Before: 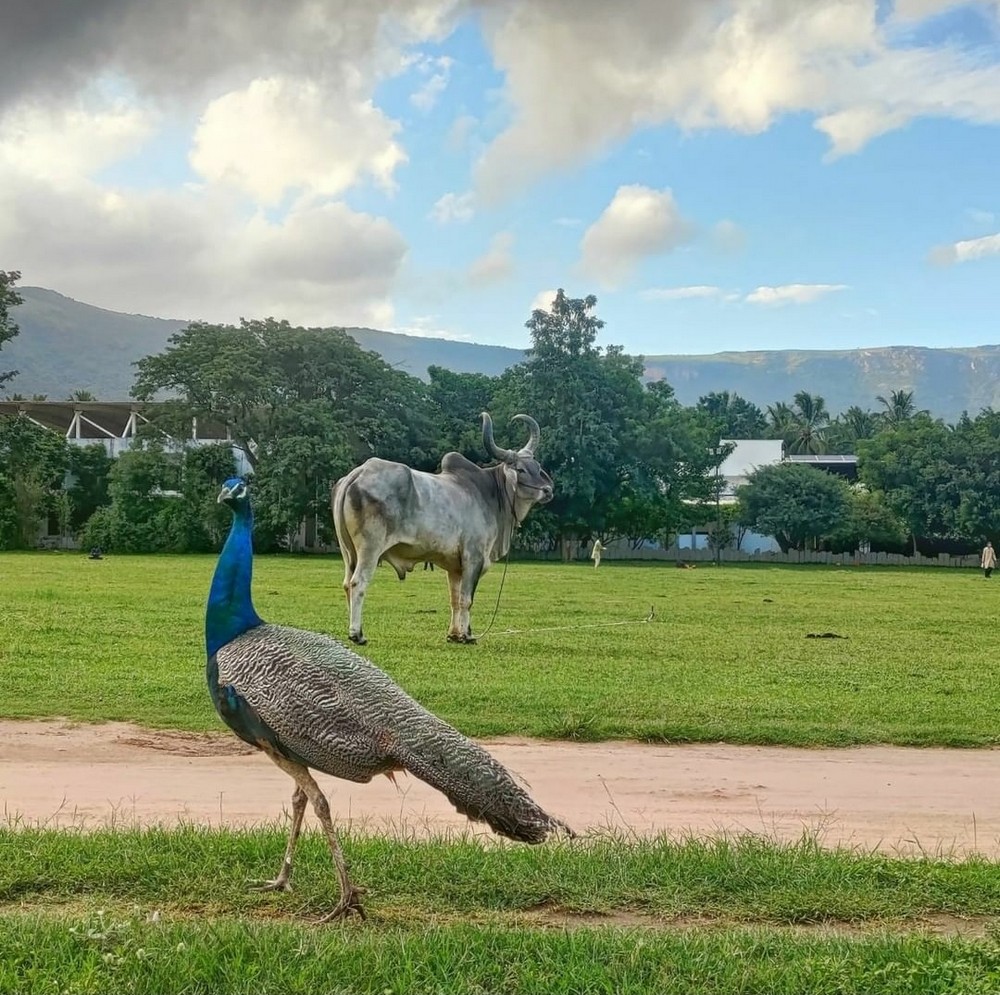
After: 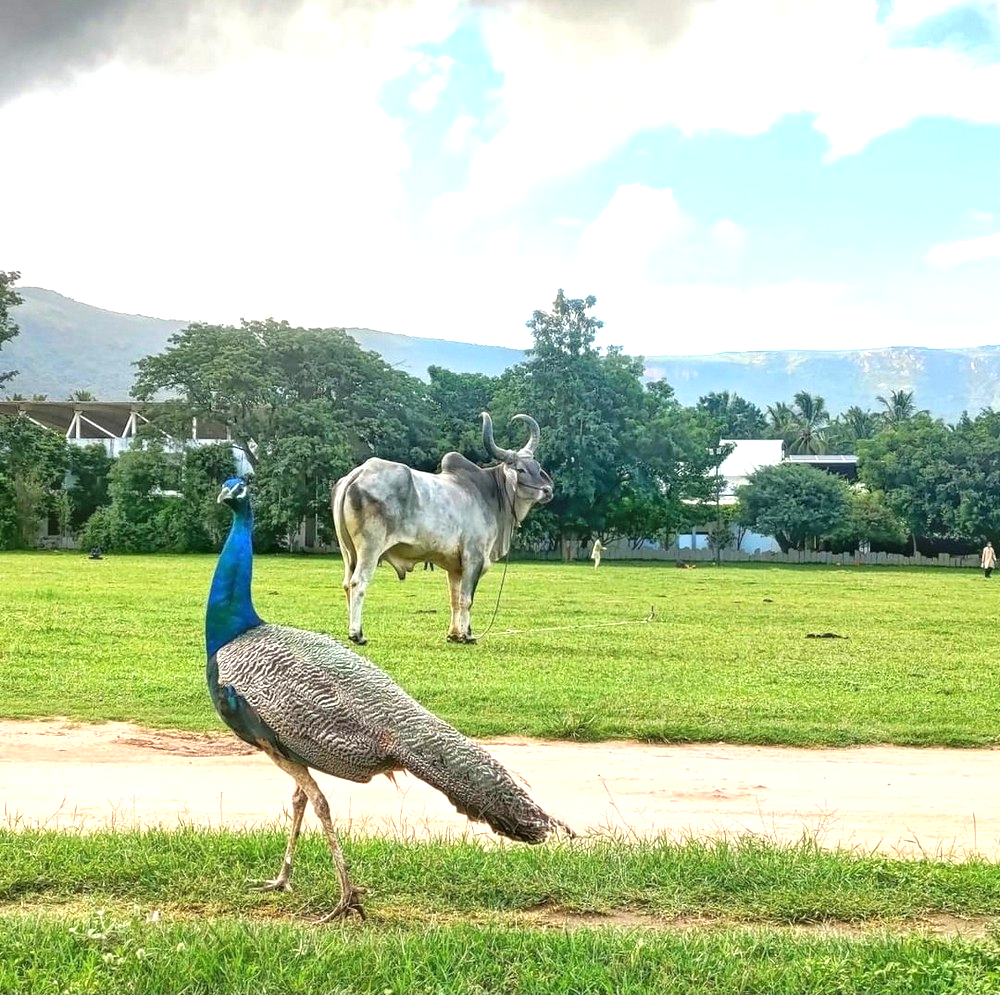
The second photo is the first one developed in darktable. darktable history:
exposure: black level correction 0, exposure 0.703 EV, compensate highlight preservation false
tone equalizer: -8 EV -0.448 EV, -7 EV -0.359 EV, -6 EV -0.314 EV, -5 EV -0.244 EV, -3 EV 0.242 EV, -2 EV 0.332 EV, -1 EV 0.384 EV, +0 EV 0.414 EV
